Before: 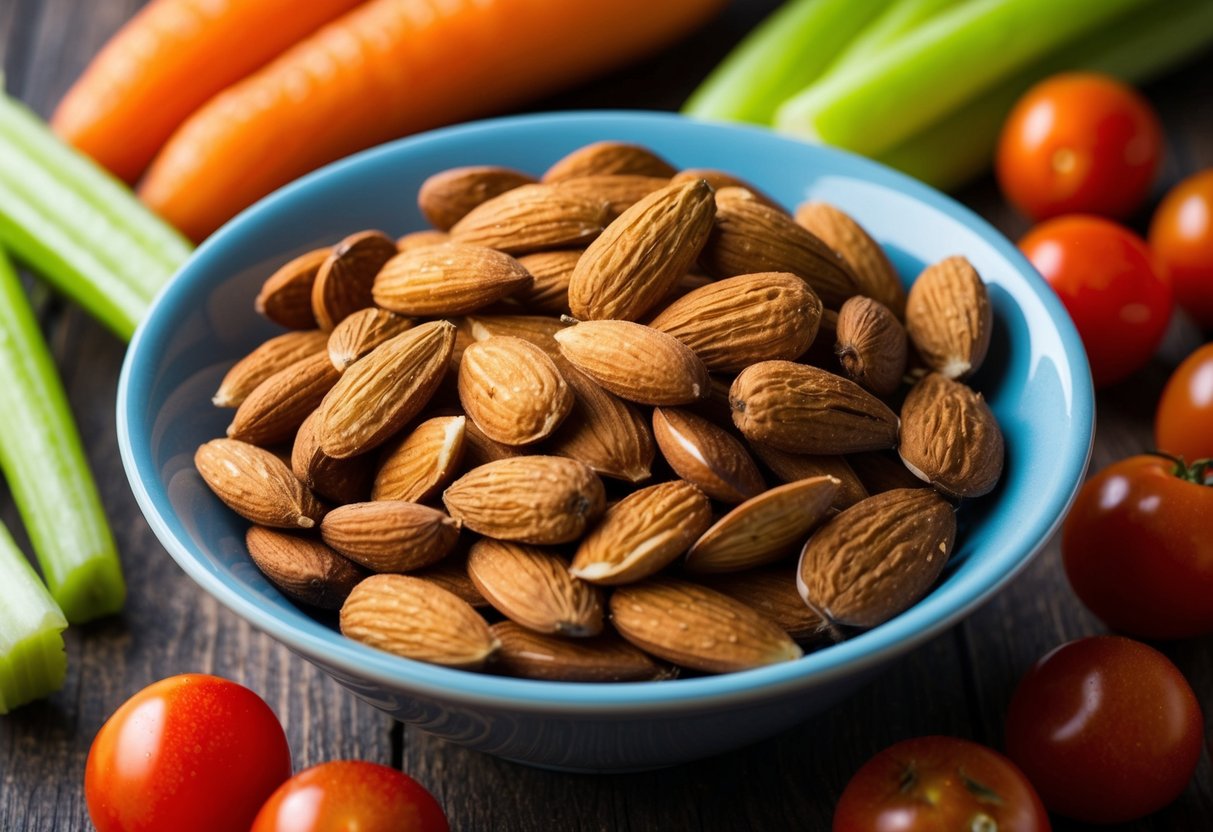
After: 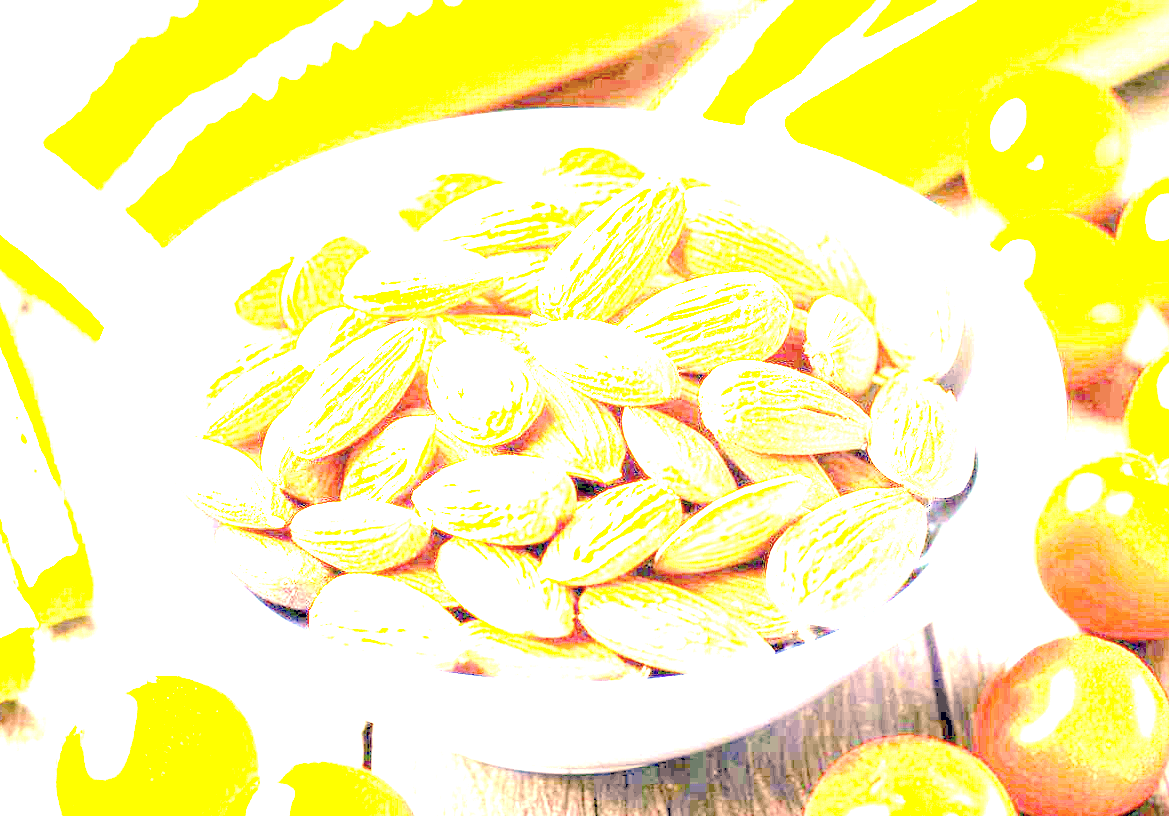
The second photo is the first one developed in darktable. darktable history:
exposure: exposure 7.975 EV, compensate highlight preservation false
crop and rotate: left 2.547%, right 1.047%, bottom 1.878%
color correction: highlights a* 19.75, highlights b* 27.01, shadows a* 3.38, shadows b* -17.78, saturation 0.752
